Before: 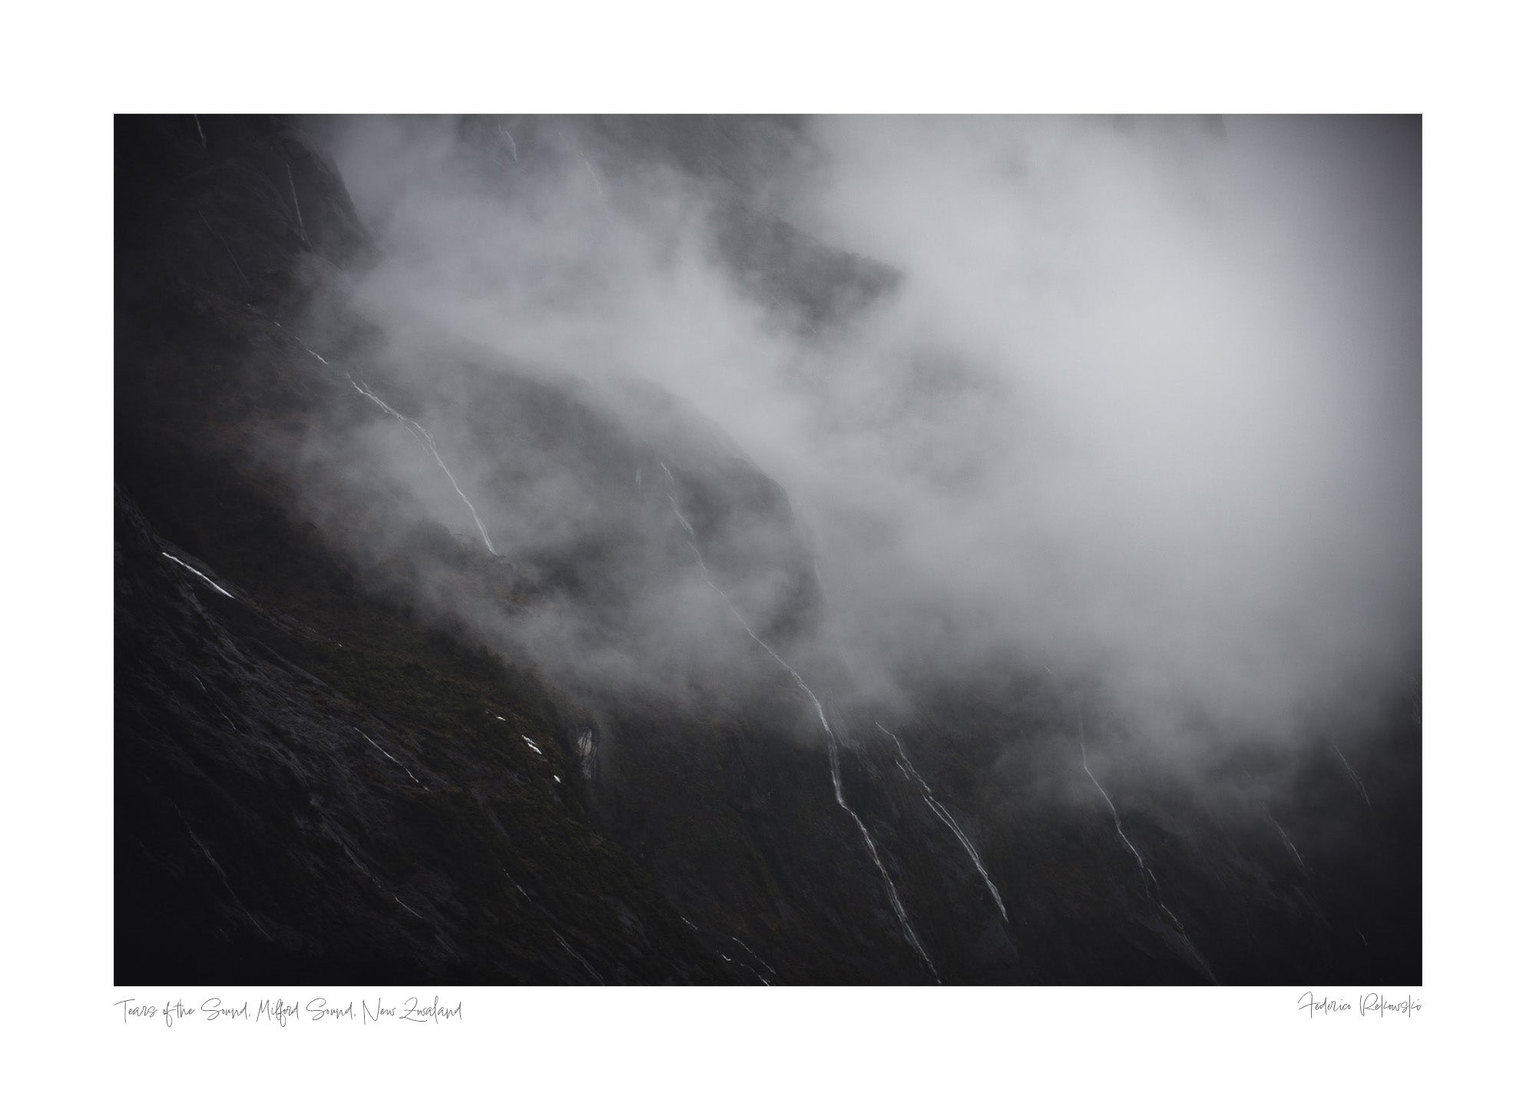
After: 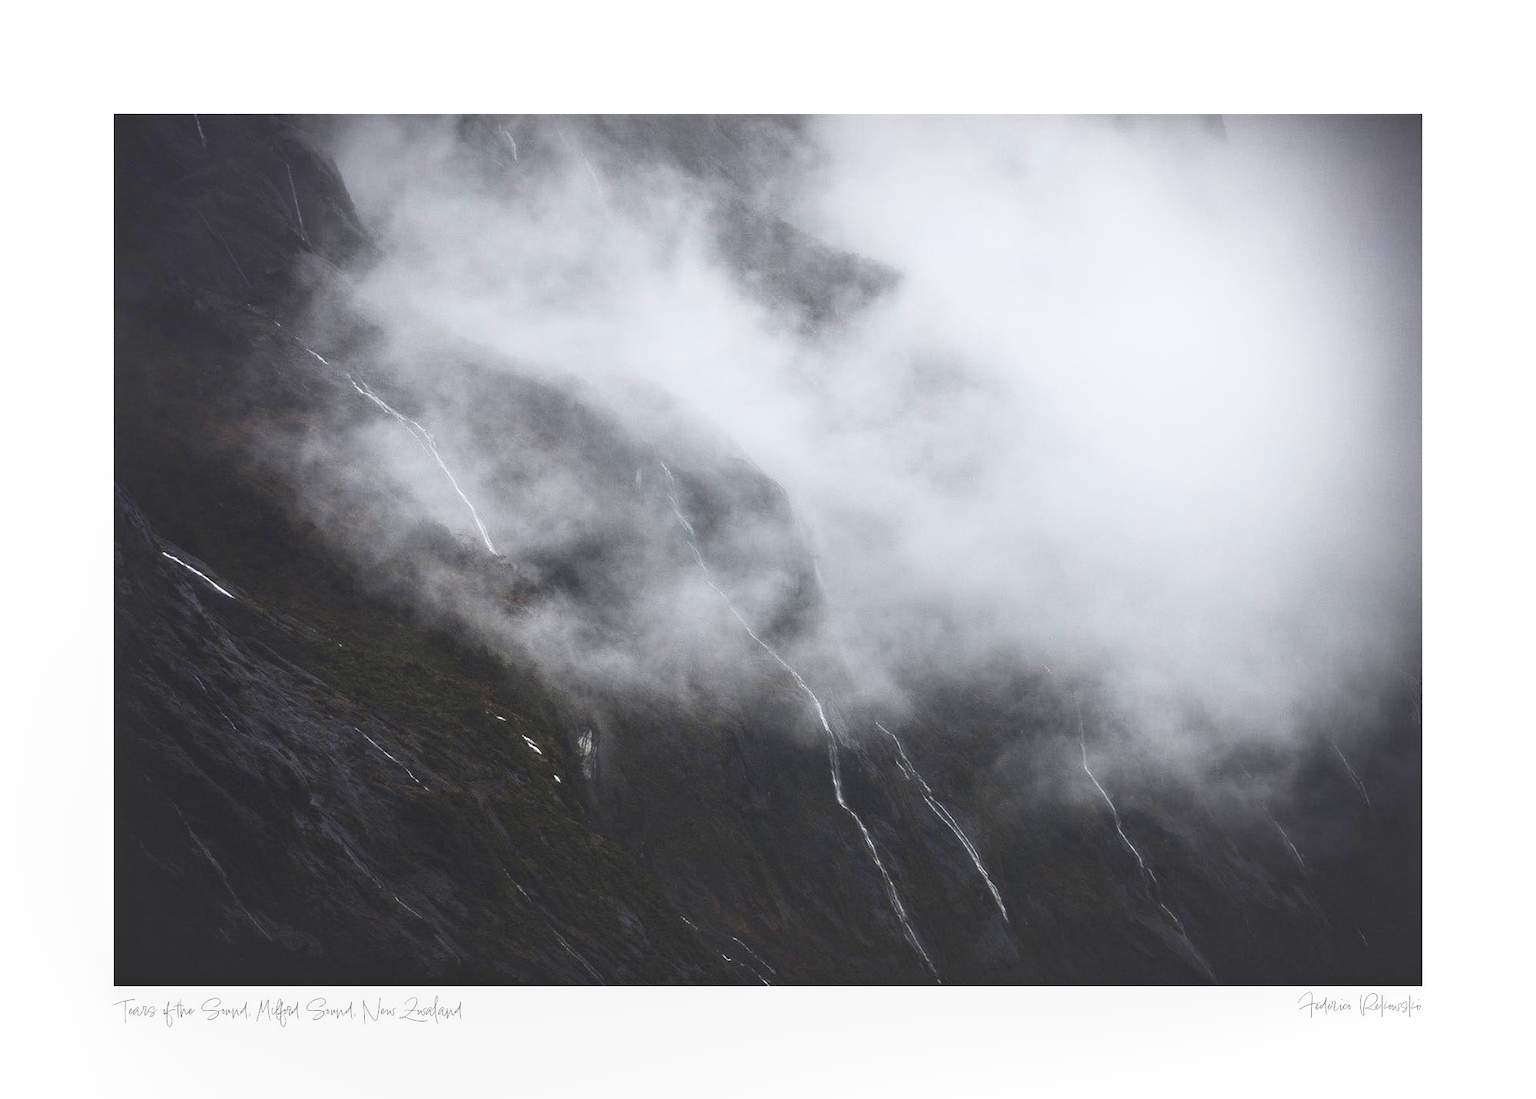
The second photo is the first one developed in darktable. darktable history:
local contrast: on, module defaults
levels: levels [0, 0.397, 0.955]
tone curve: curves: ch0 [(0, 0) (0.288, 0.201) (0.683, 0.793) (1, 1)], color space Lab, linked channels, preserve colors none
